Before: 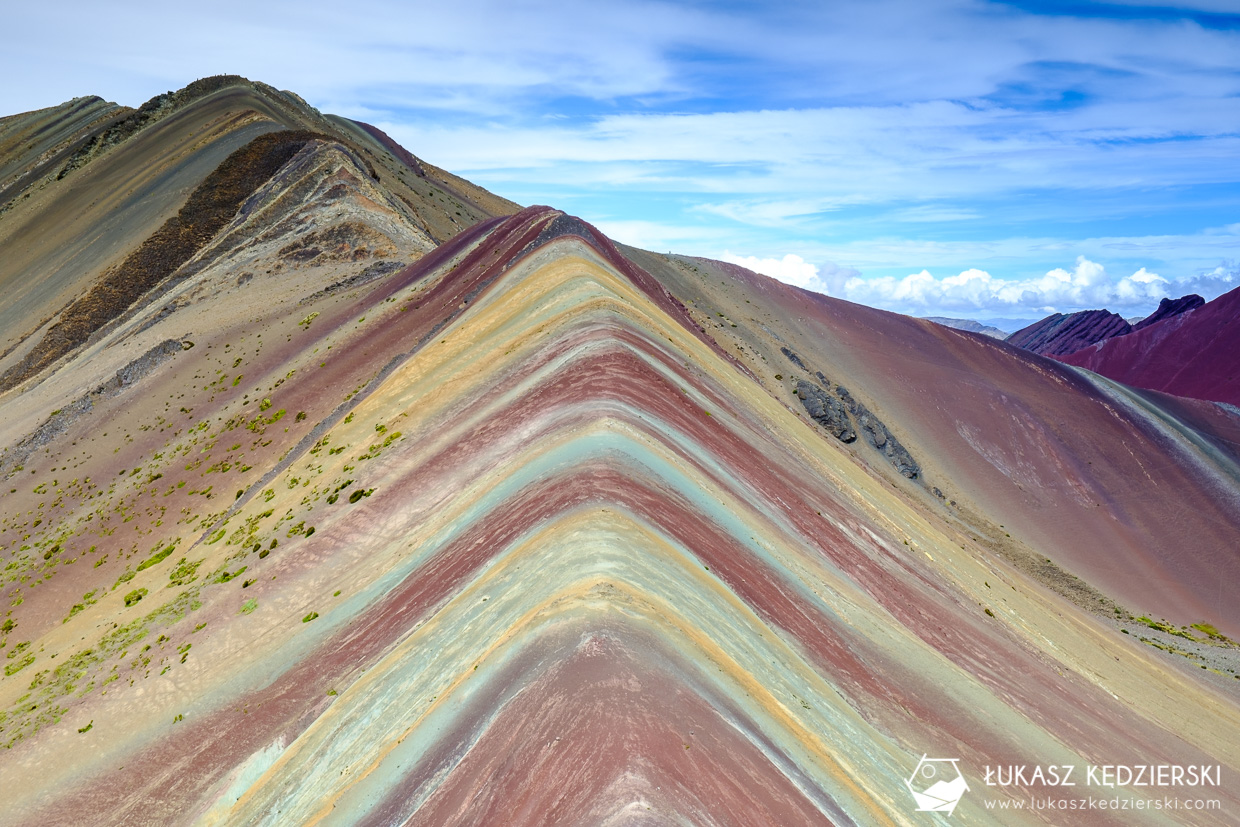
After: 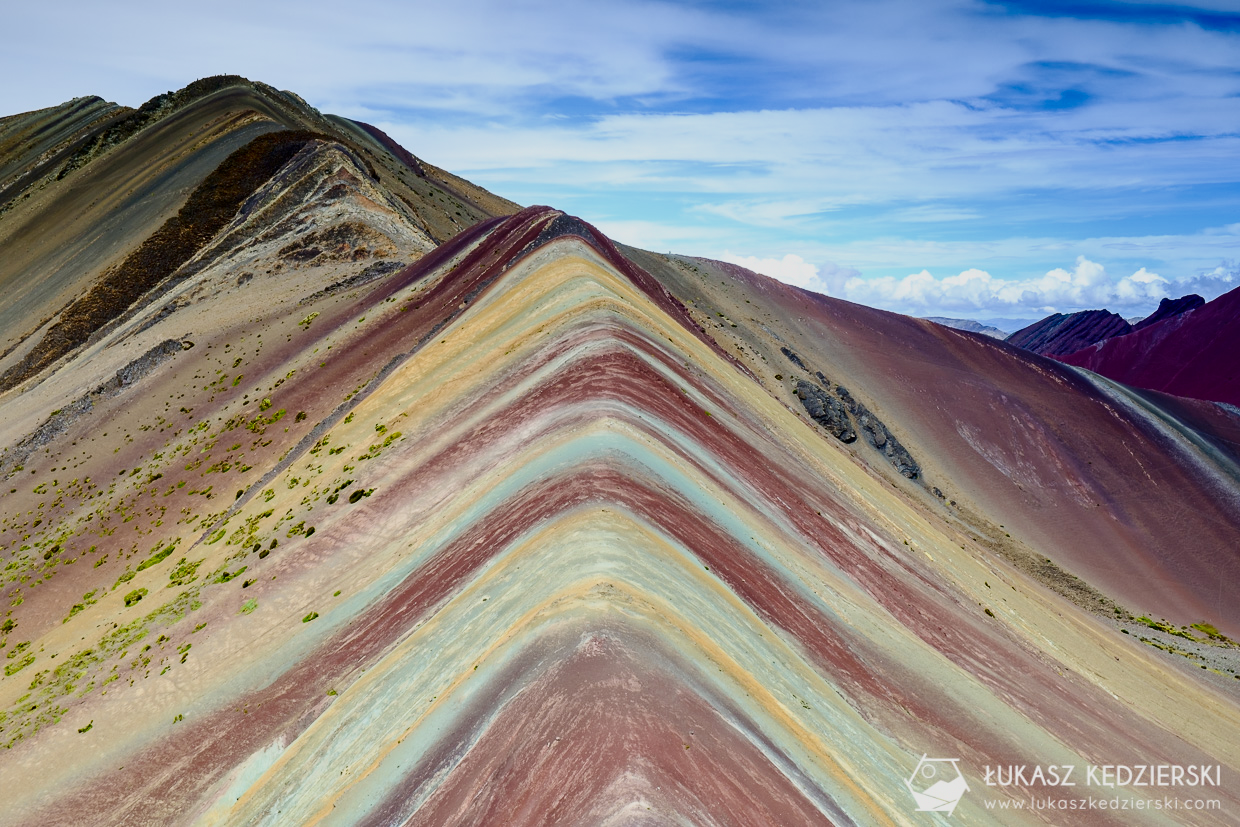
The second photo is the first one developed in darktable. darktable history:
filmic rgb: black relative exposure -8 EV, white relative exposure 3.9 EV, threshold -0.303 EV, transition 3.19 EV, structure ↔ texture 99.92%, hardness 4.21, enable highlight reconstruction true
contrast brightness saturation: contrast 0.205, brightness -0.114, saturation 0.097
